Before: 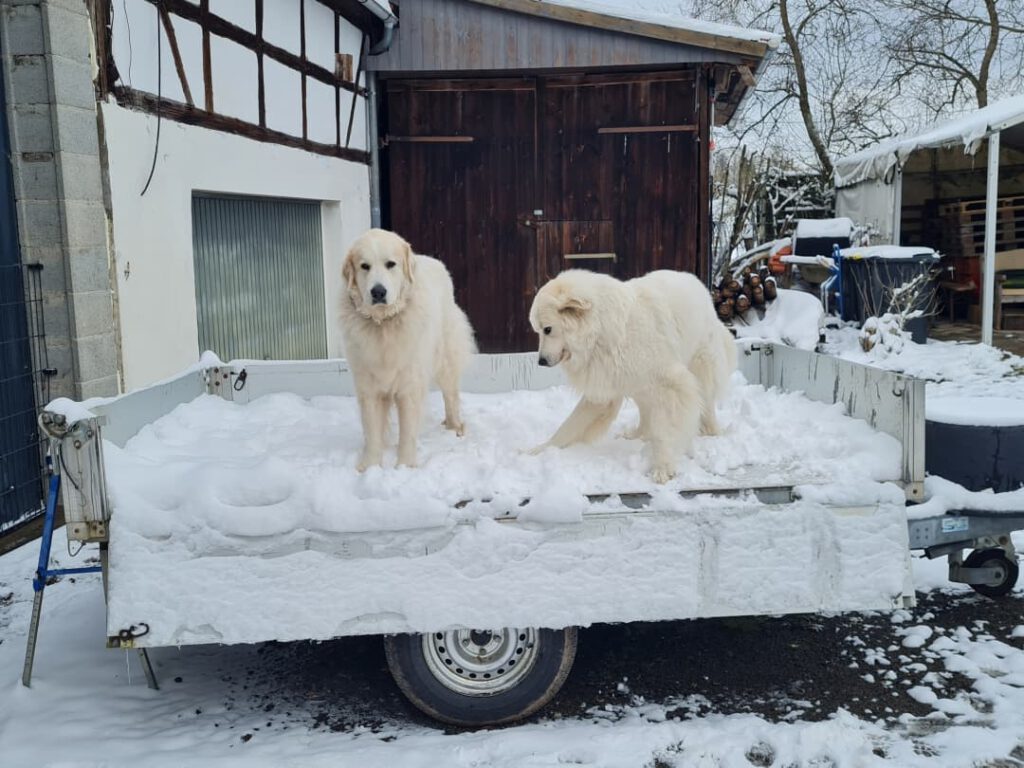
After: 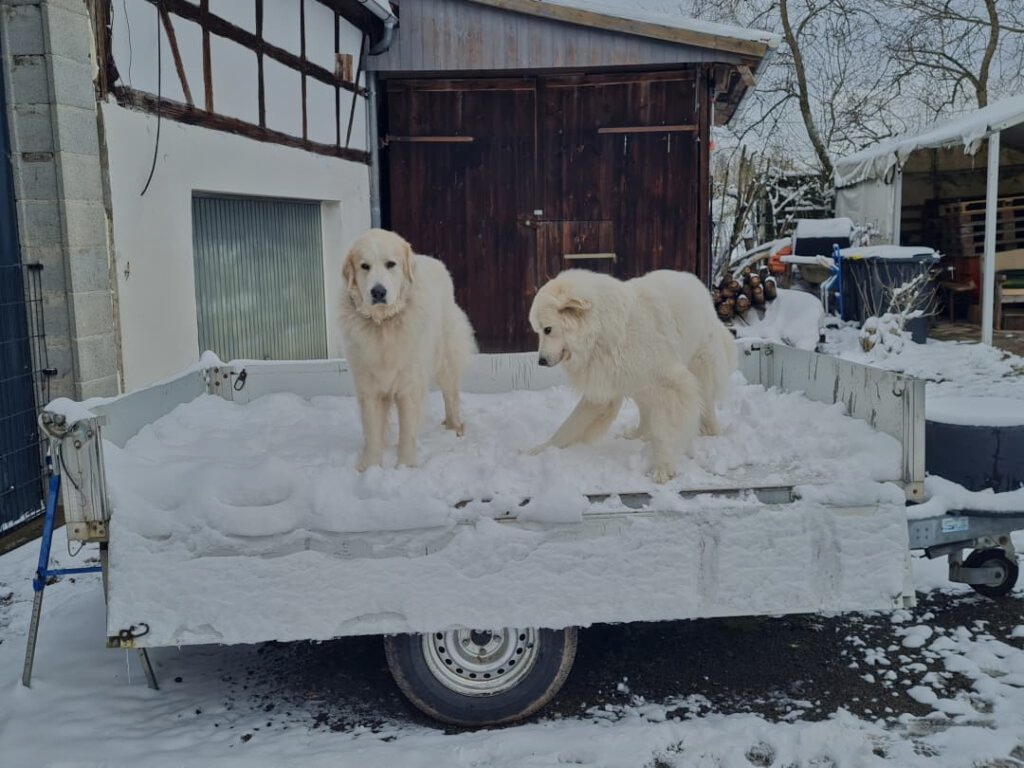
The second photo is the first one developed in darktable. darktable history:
tone equalizer: -8 EV -0.002 EV, -7 EV 0.005 EV, -6 EV -0.008 EV, -5 EV 0.007 EV, -4 EV -0.042 EV, -3 EV -0.233 EV, -2 EV -0.662 EV, -1 EV -0.983 EV, +0 EV -0.969 EV, smoothing diameter 2%, edges refinement/feathering 20, mask exposure compensation -1.57 EV, filter diffusion 5
exposure: exposure -0.048 EV, compensate highlight preservation false
